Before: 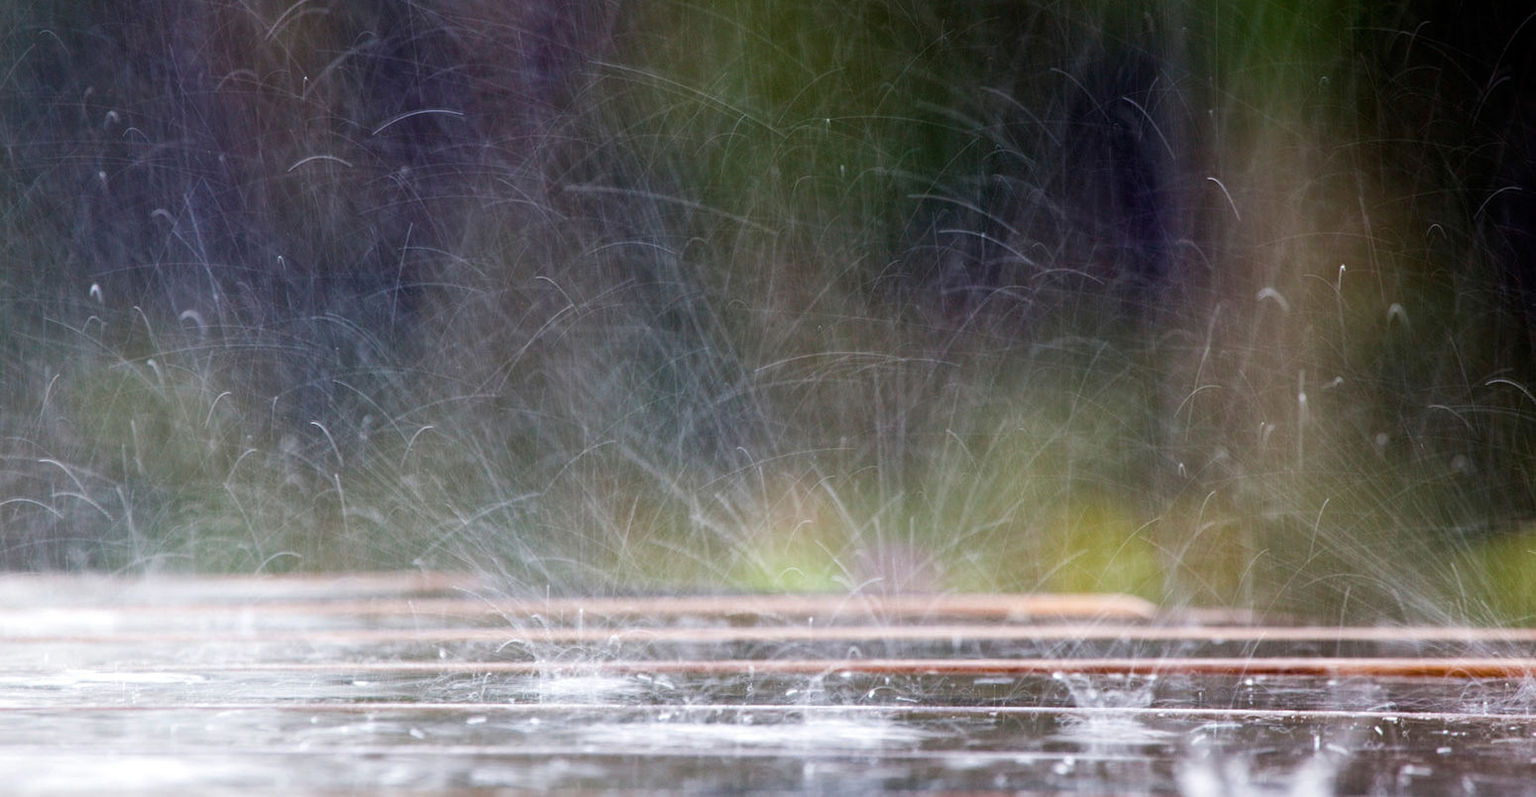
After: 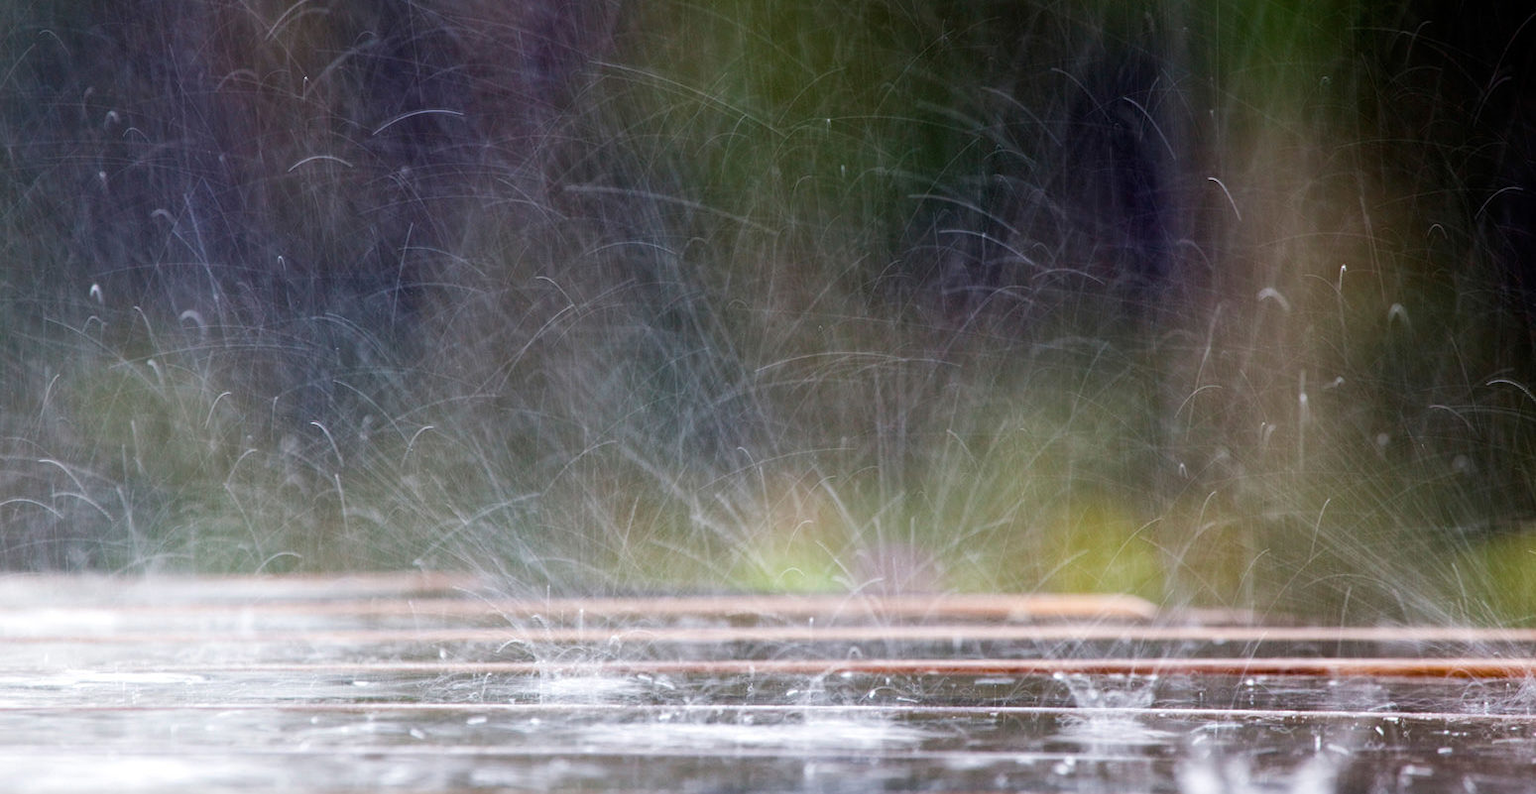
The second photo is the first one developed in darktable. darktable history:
crop: top 0.06%, bottom 0.206%
